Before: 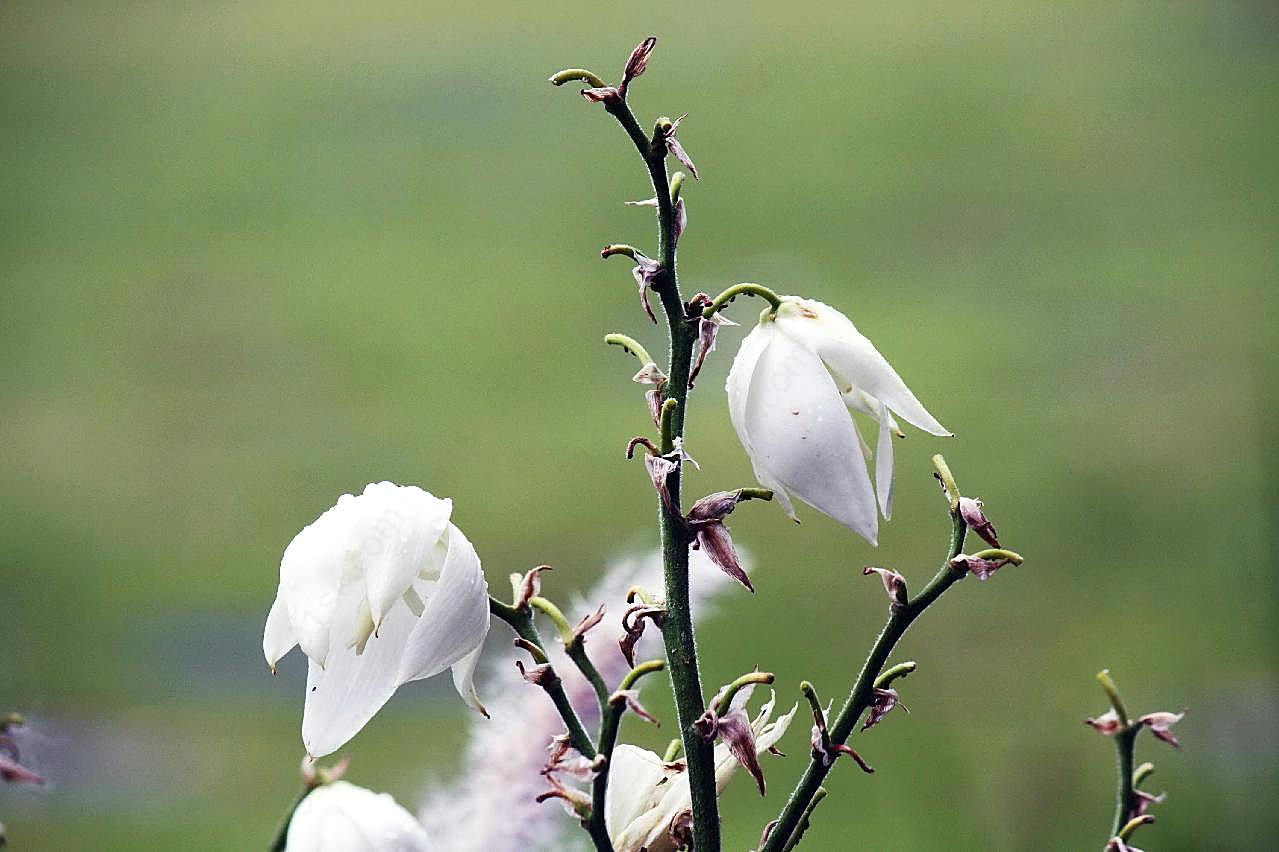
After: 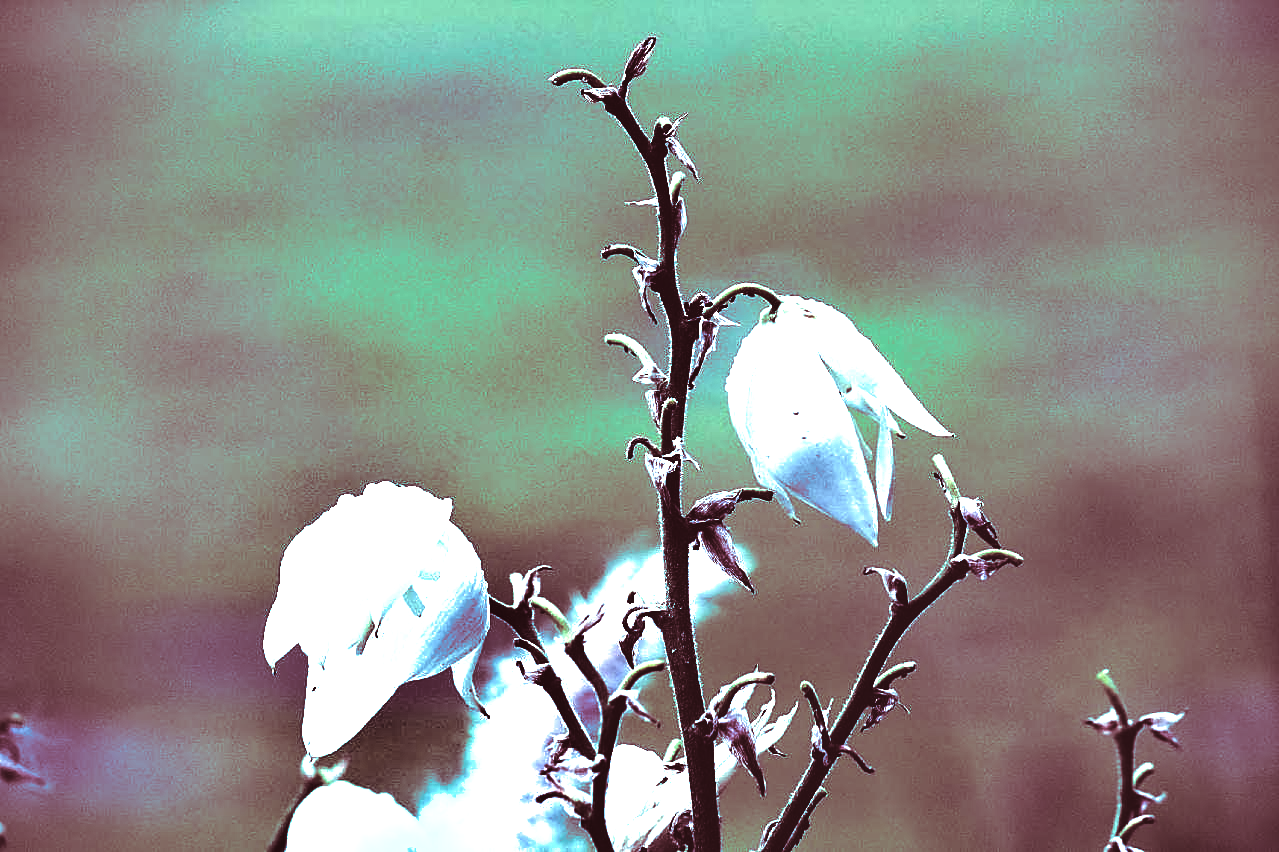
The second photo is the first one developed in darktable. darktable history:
levels: levels [0.044, 0.475, 0.791]
split-toning: highlights › hue 187.2°, highlights › saturation 0.83, balance -68.05, compress 56.43%
shadows and highlights: soften with gaussian
tone curve: curves: ch0 [(0, 0) (0.004, 0.001) (0.133, 0.112) (0.325, 0.362) (0.832, 0.893) (1, 1)], color space Lab, linked channels, preserve colors none
rgb curve: curves: ch0 [(0, 0.186) (0.314, 0.284) (0.576, 0.466) (0.805, 0.691) (0.936, 0.886)]; ch1 [(0, 0.186) (0.314, 0.284) (0.581, 0.534) (0.771, 0.746) (0.936, 0.958)]; ch2 [(0, 0.216) (0.275, 0.39) (1, 1)], mode RGB, independent channels, compensate middle gray true, preserve colors none
